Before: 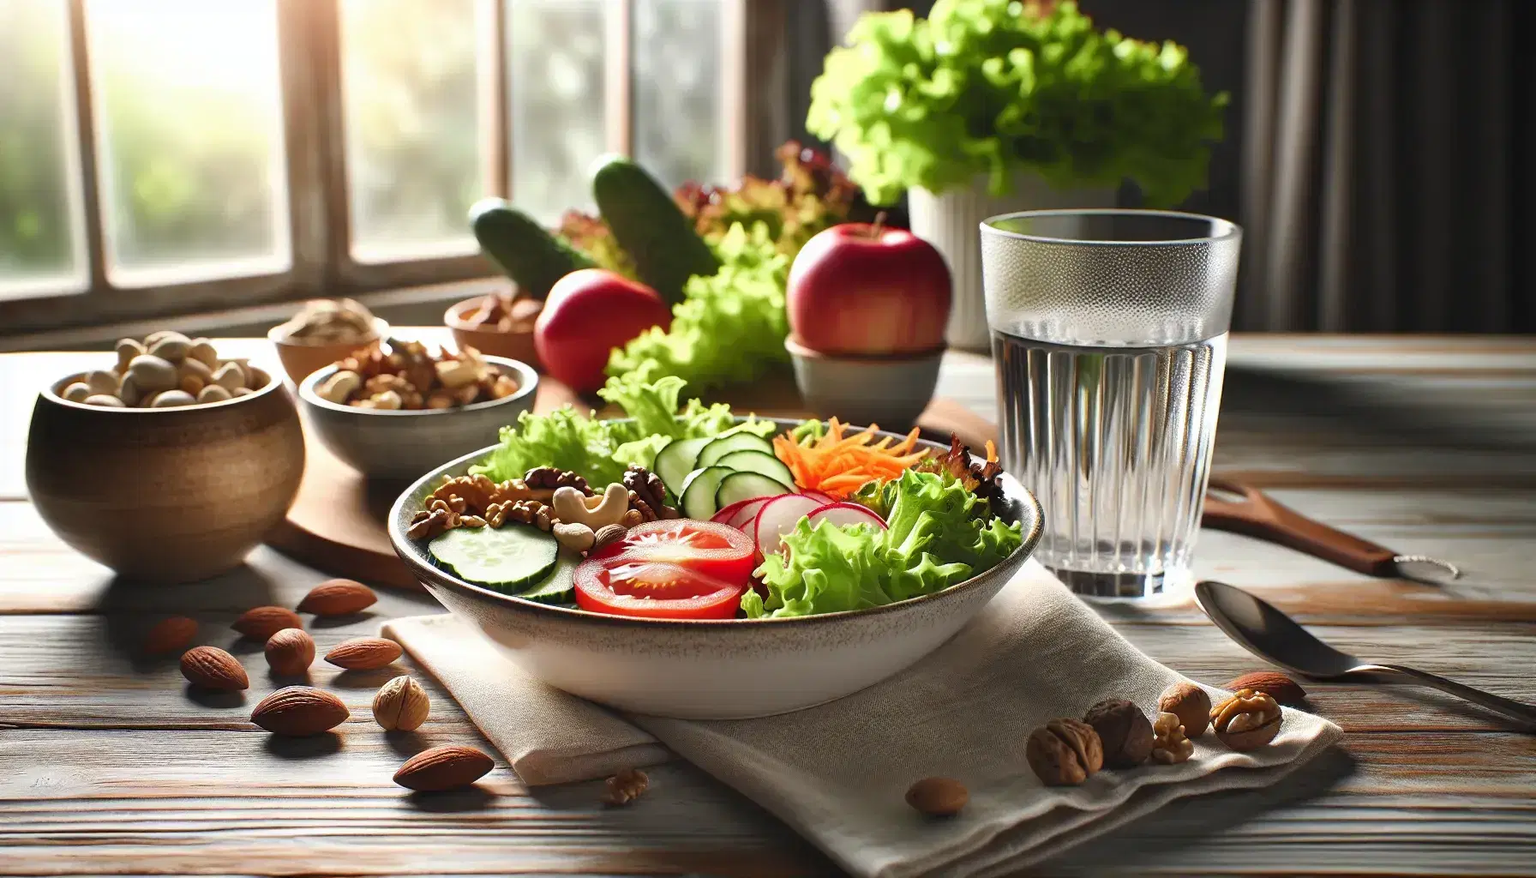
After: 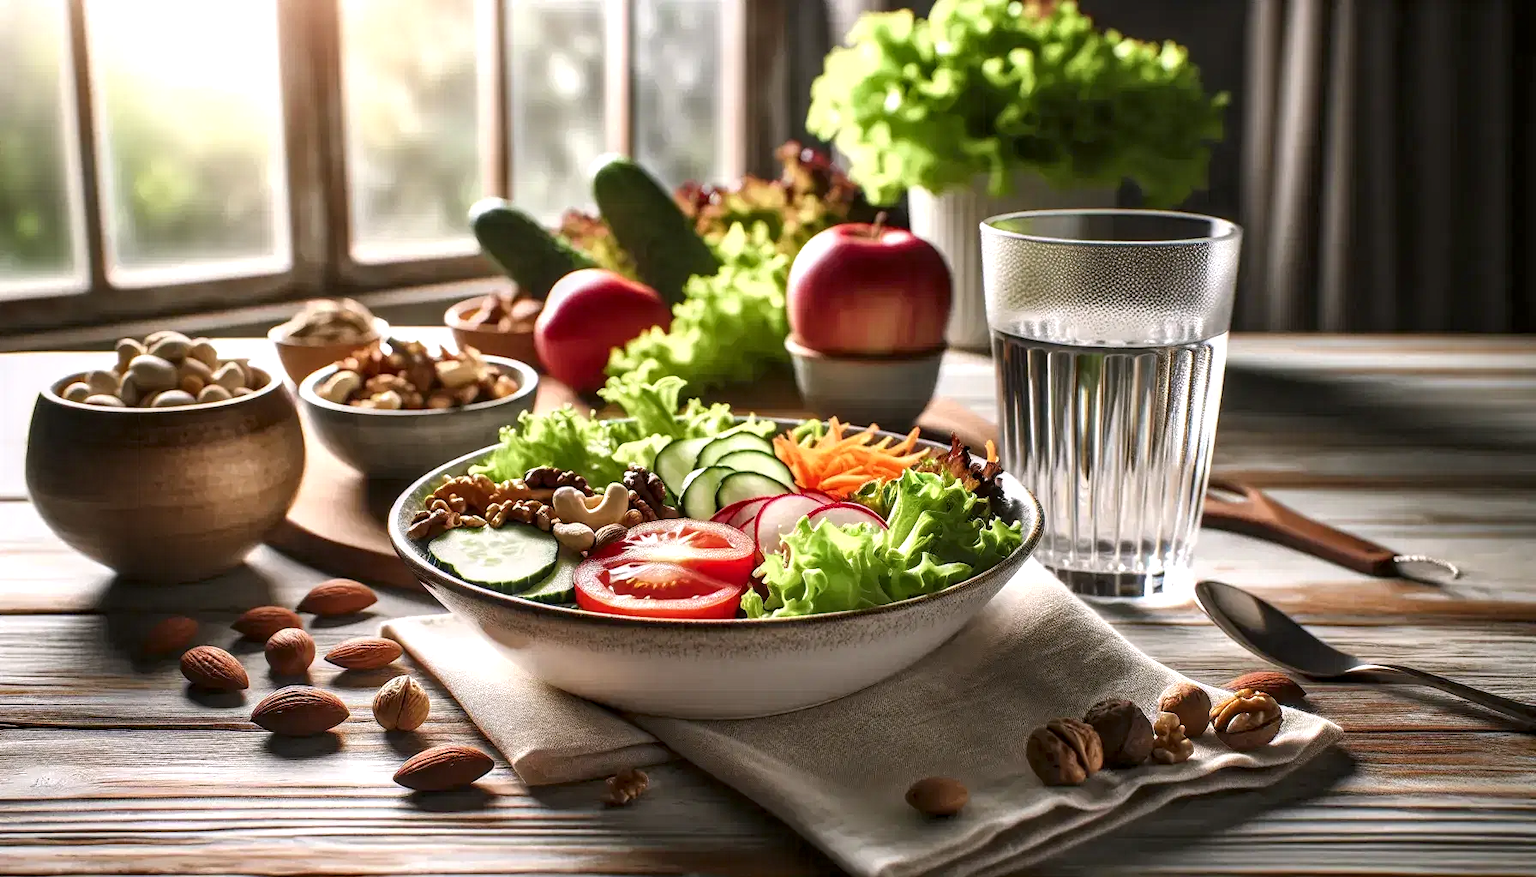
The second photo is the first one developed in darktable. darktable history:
color correction: highlights a* 3.12, highlights b* -1.55, shadows a* -0.101, shadows b* 2.52, saturation 0.98
local contrast: detail 150%
